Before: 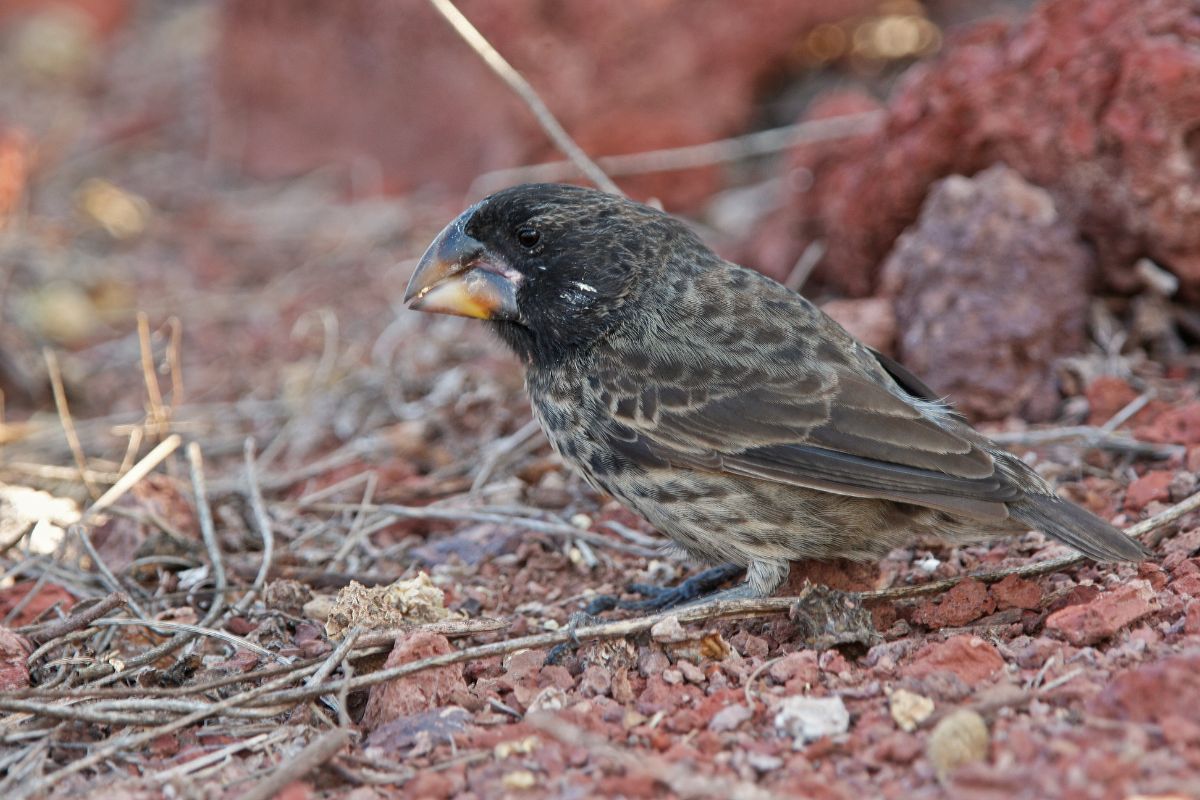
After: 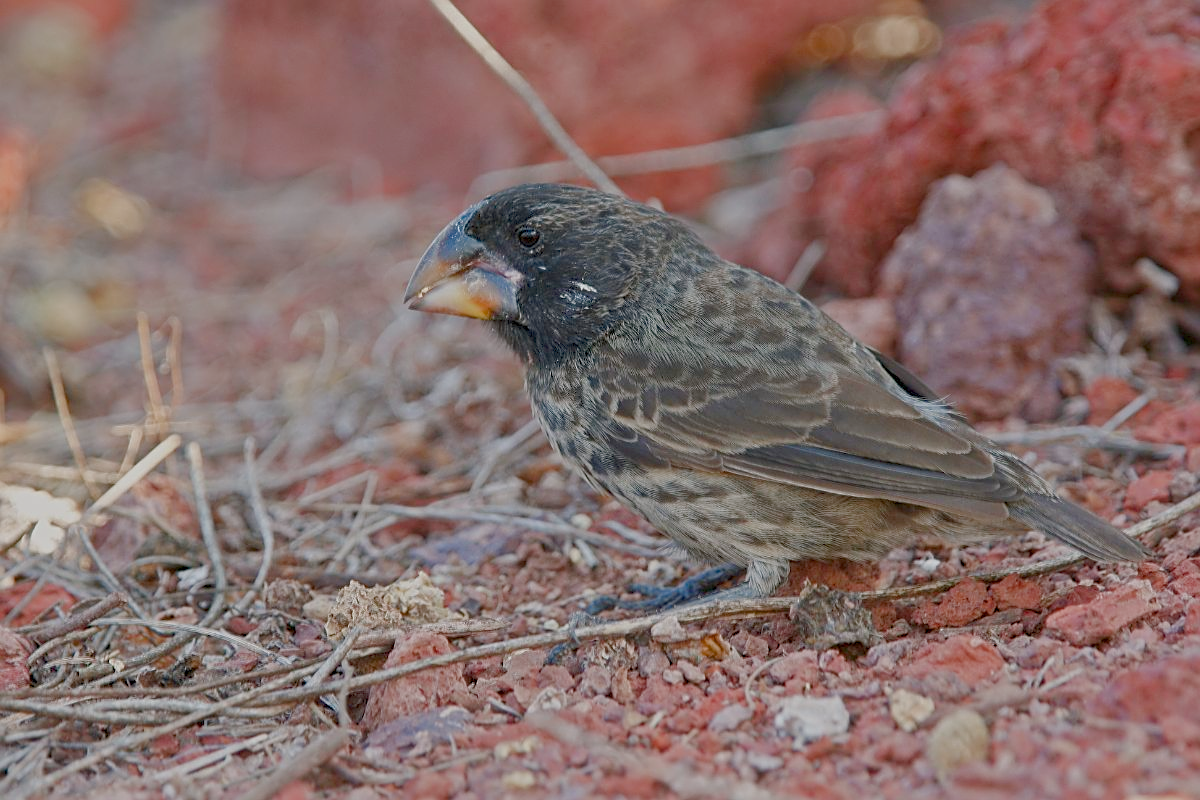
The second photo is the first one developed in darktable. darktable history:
sharpen: on, module defaults
color balance rgb: shadows lift › chroma 1%, shadows lift › hue 113°, highlights gain › chroma 0.2%, highlights gain › hue 333°, perceptual saturation grading › global saturation 20%, perceptual saturation grading › highlights -50%, perceptual saturation grading › shadows 25%, contrast -30%
